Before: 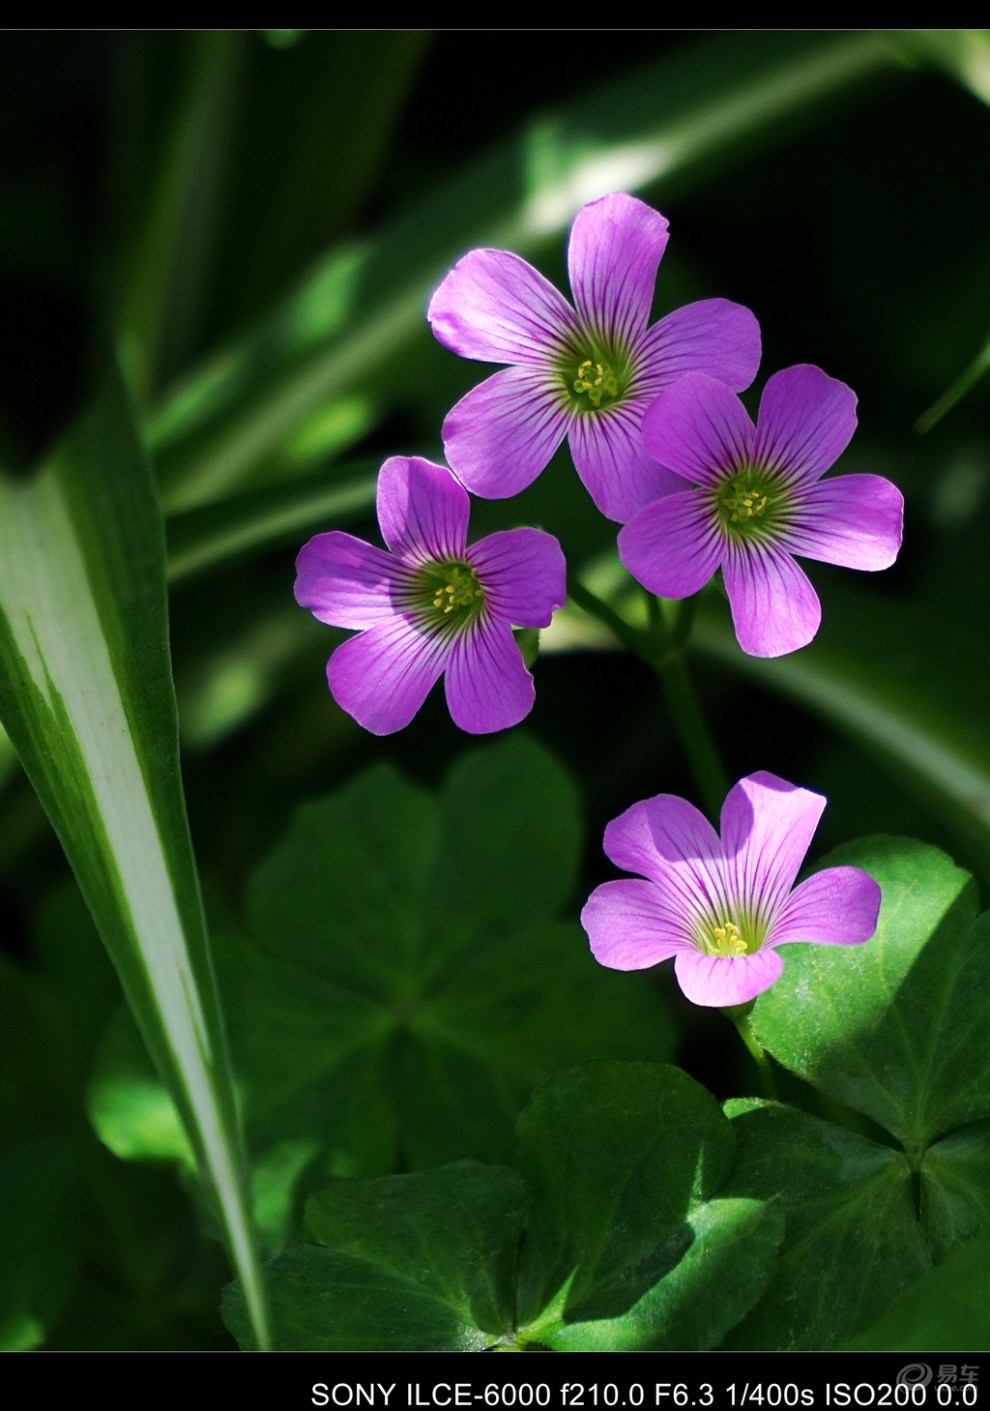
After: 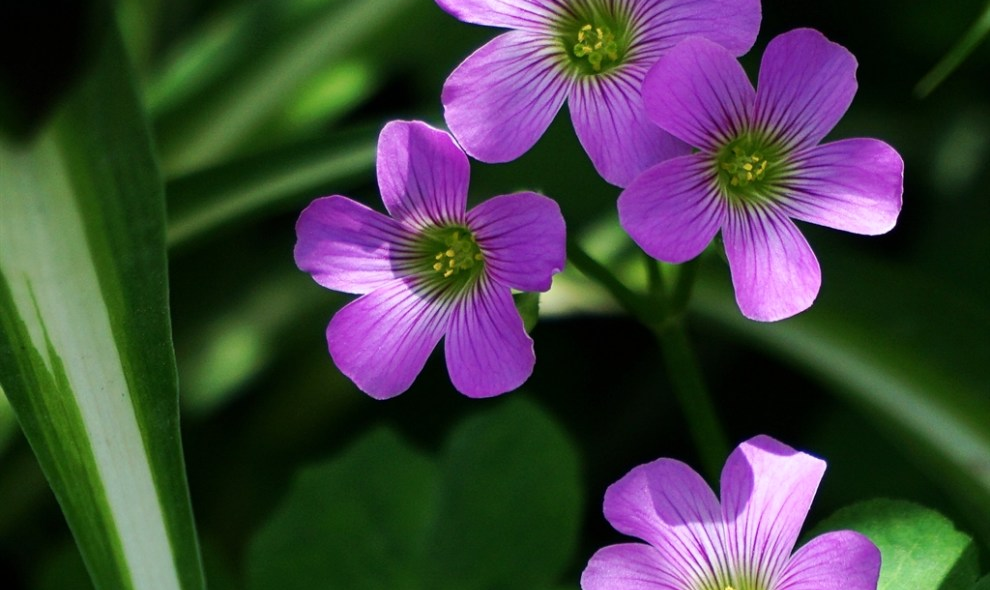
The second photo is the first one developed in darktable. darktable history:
crop and rotate: top 23.84%, bottom 34.294%
white balance: red 0.986, blue 1.01
